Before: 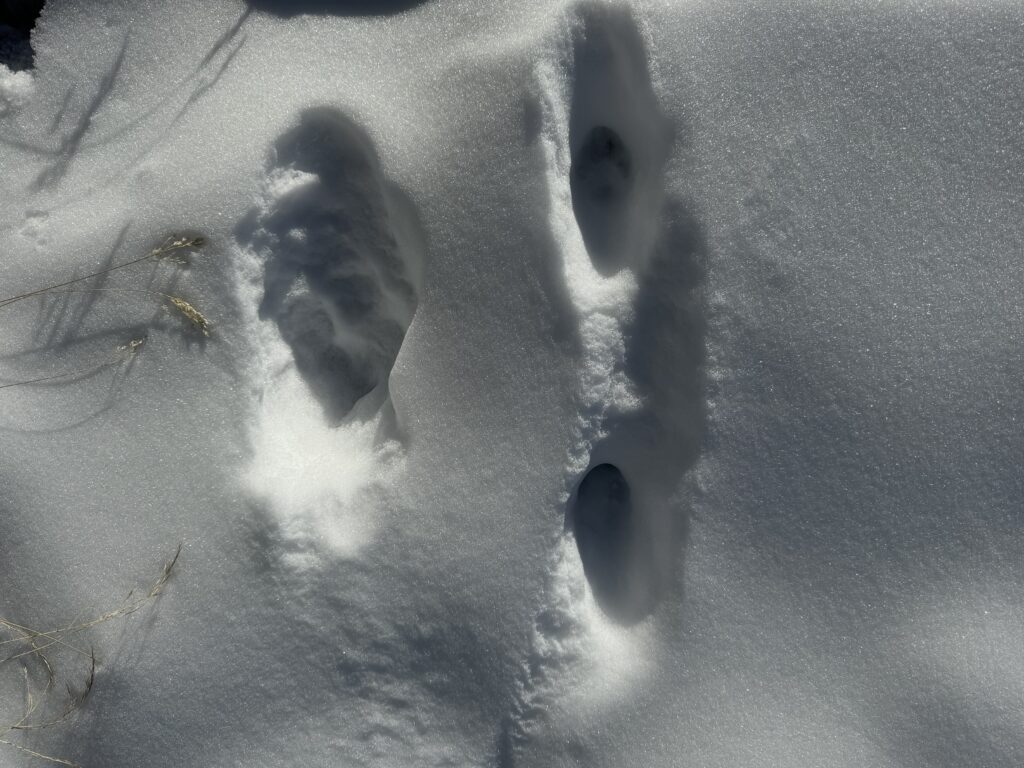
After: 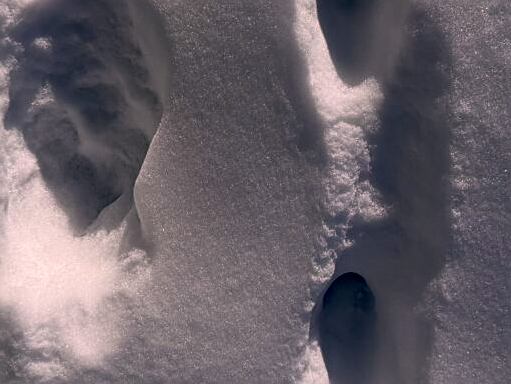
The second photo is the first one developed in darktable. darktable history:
color correction: highlights a* 17.88, highlights b* 18.79
haze removal: compatibility mode true, adaptive false
white balance: red 0.931, blue 1.11
crop: left 25%, top 25%, right 25%, bottom 25%
exposure: black level correction 0.005, exposure 0.001 EV, compensate highlight preservation false
sharpen: on, module defaults
